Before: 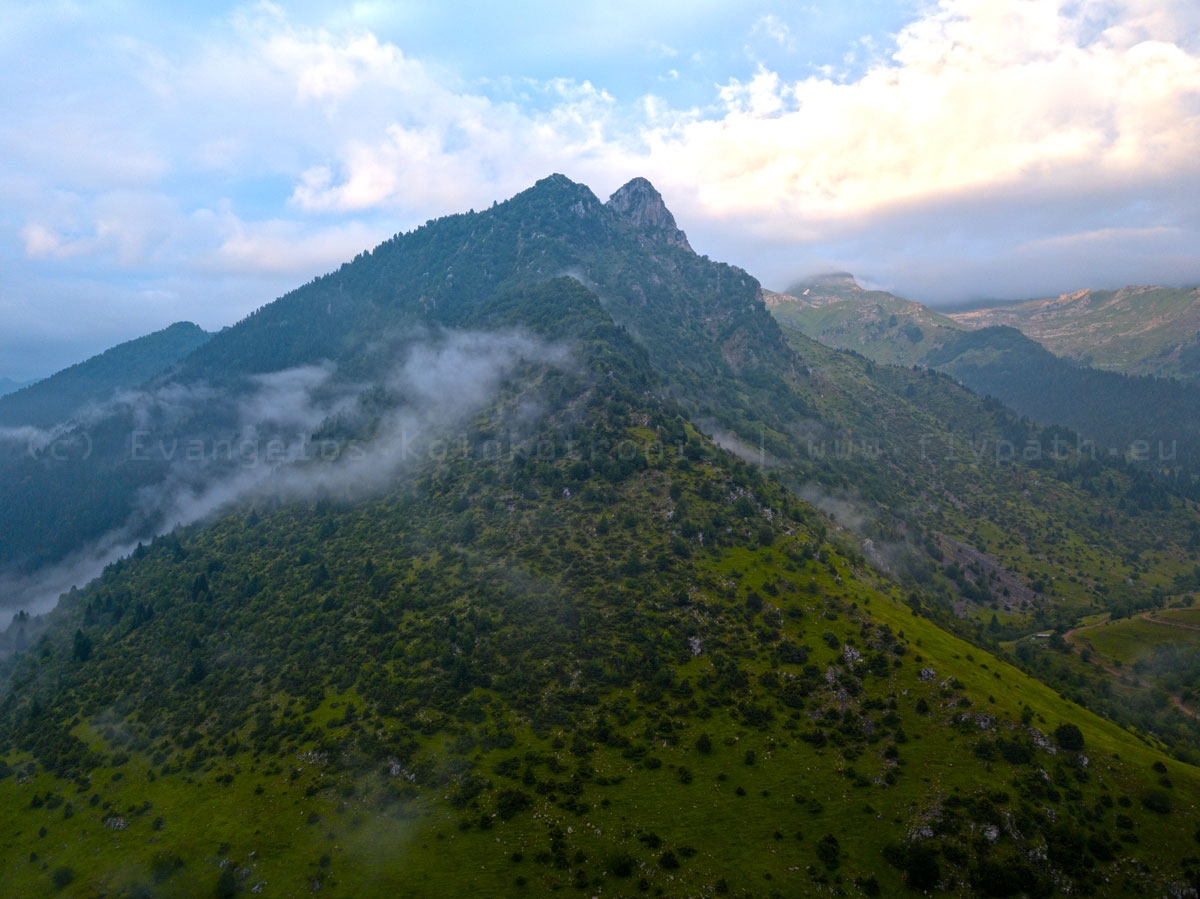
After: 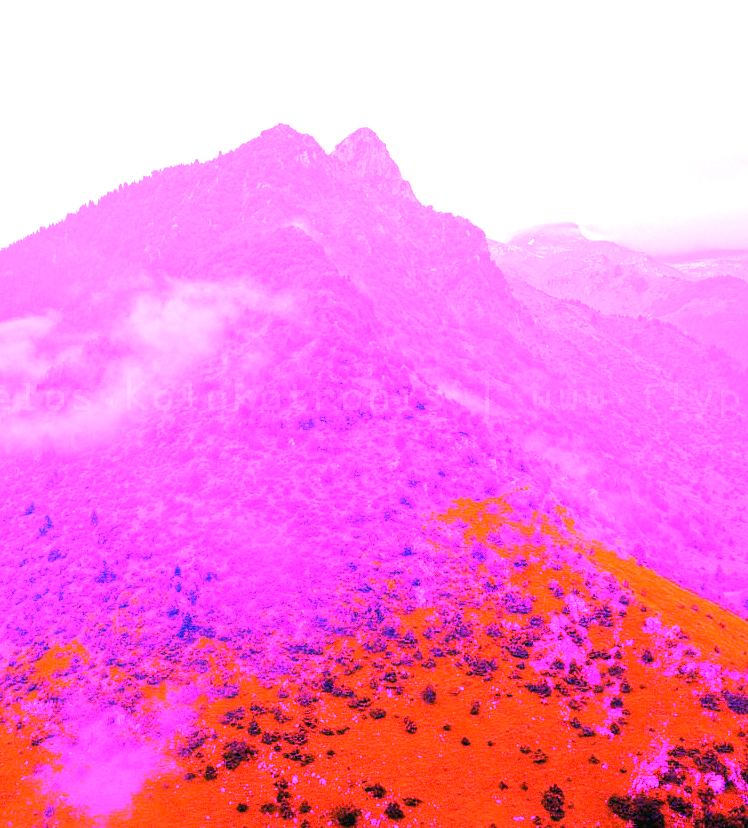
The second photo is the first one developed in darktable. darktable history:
grain: coarseness 0.09 ISO
exposure: black level correction 0, exposure 1 EV, compensate exposure bias true, compensate highlight preservation false
crop and rotate: left 22.918%, top 5.629%, right 14.711%, bottom 2.247%
white balance: red 8, blue 8
